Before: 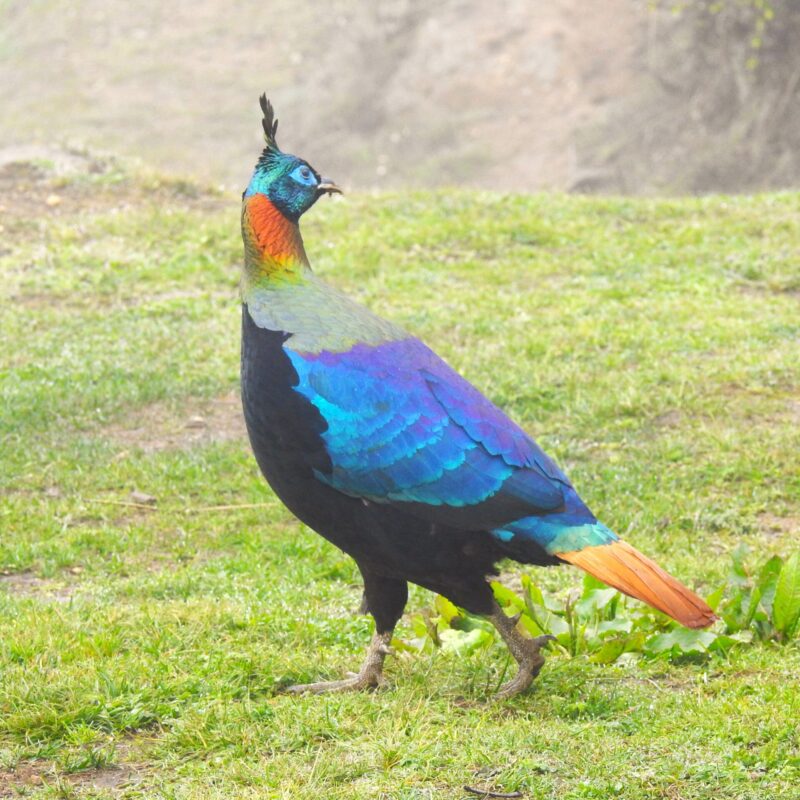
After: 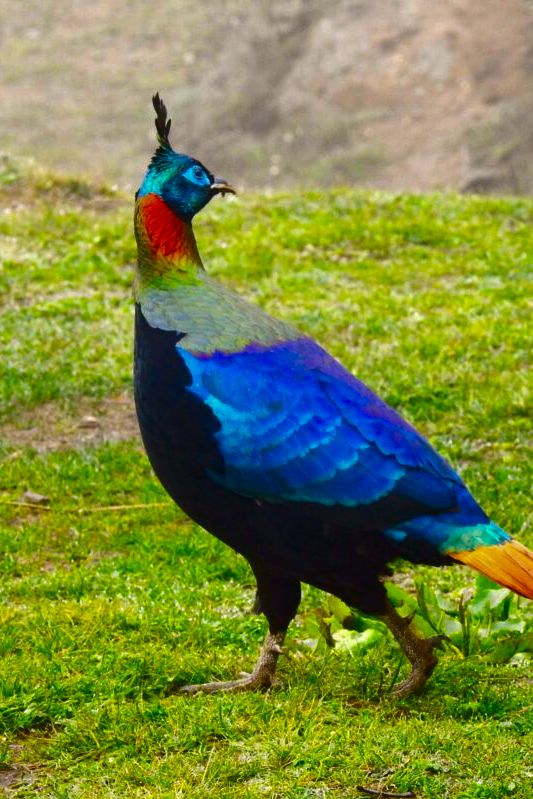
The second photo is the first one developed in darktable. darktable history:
crop and rotate: left 13.537%, right 19.796%
shadows and highlights: shadows 10, white point adjustment 1, highlights -40
contrast brightness saturation: contrast 0.09, brightness -0.59, saturation 0.17
color balance rgb: linear chroma grading › global chroma 10%, perceptual saturation grading › global saturation 30%, global vibrance 10%
